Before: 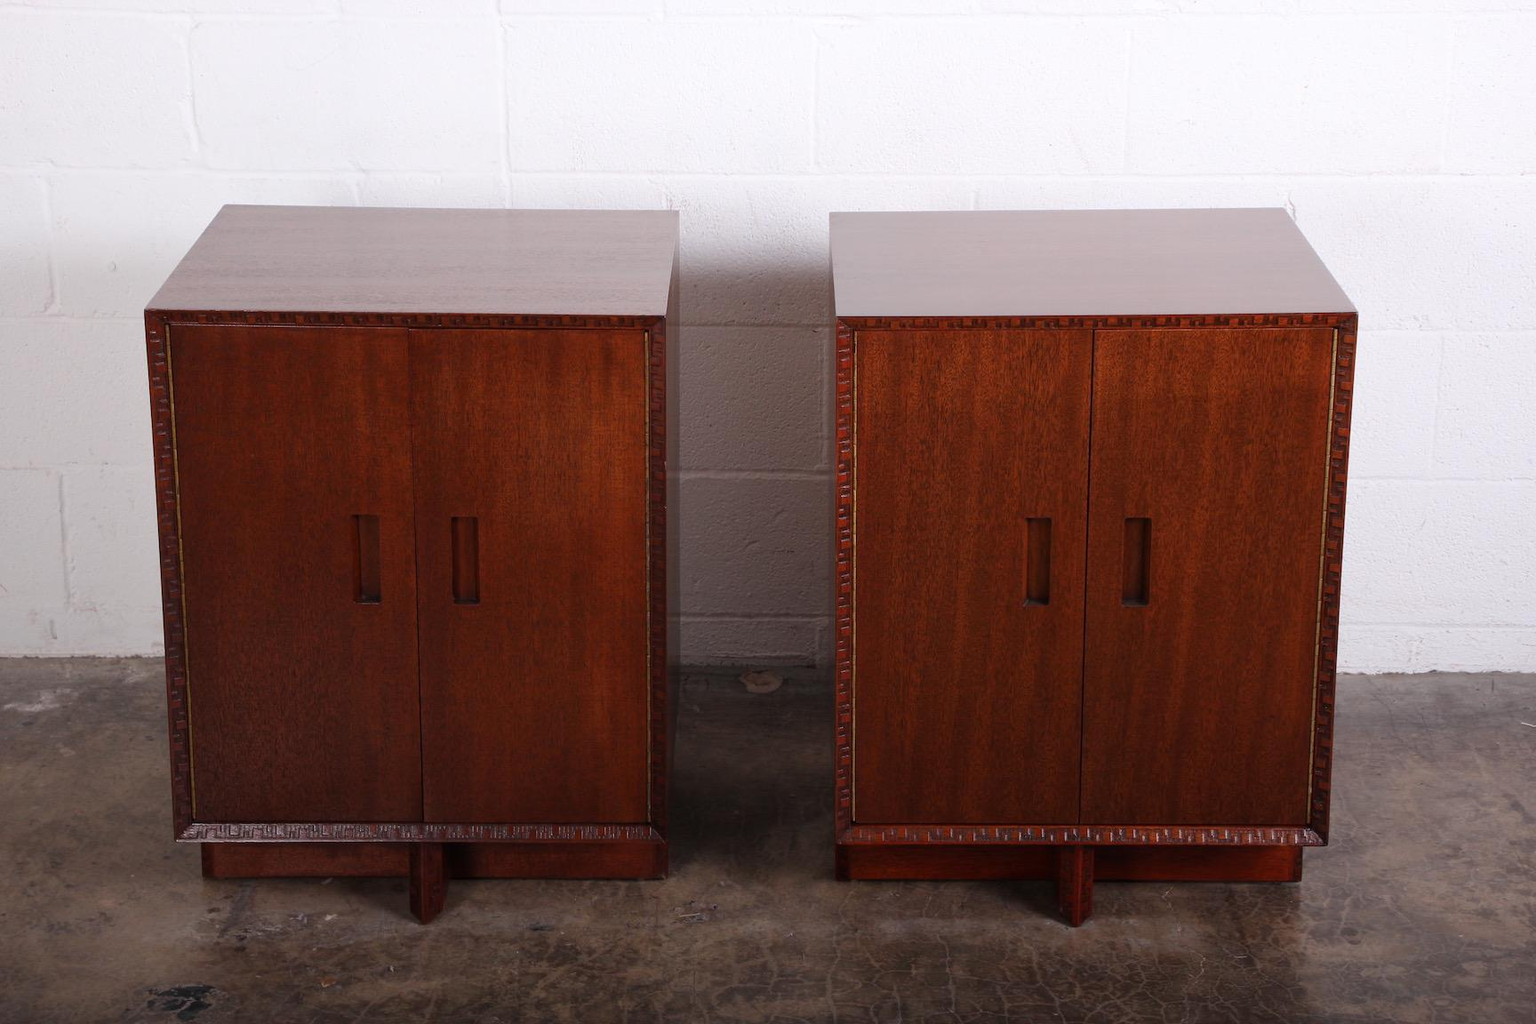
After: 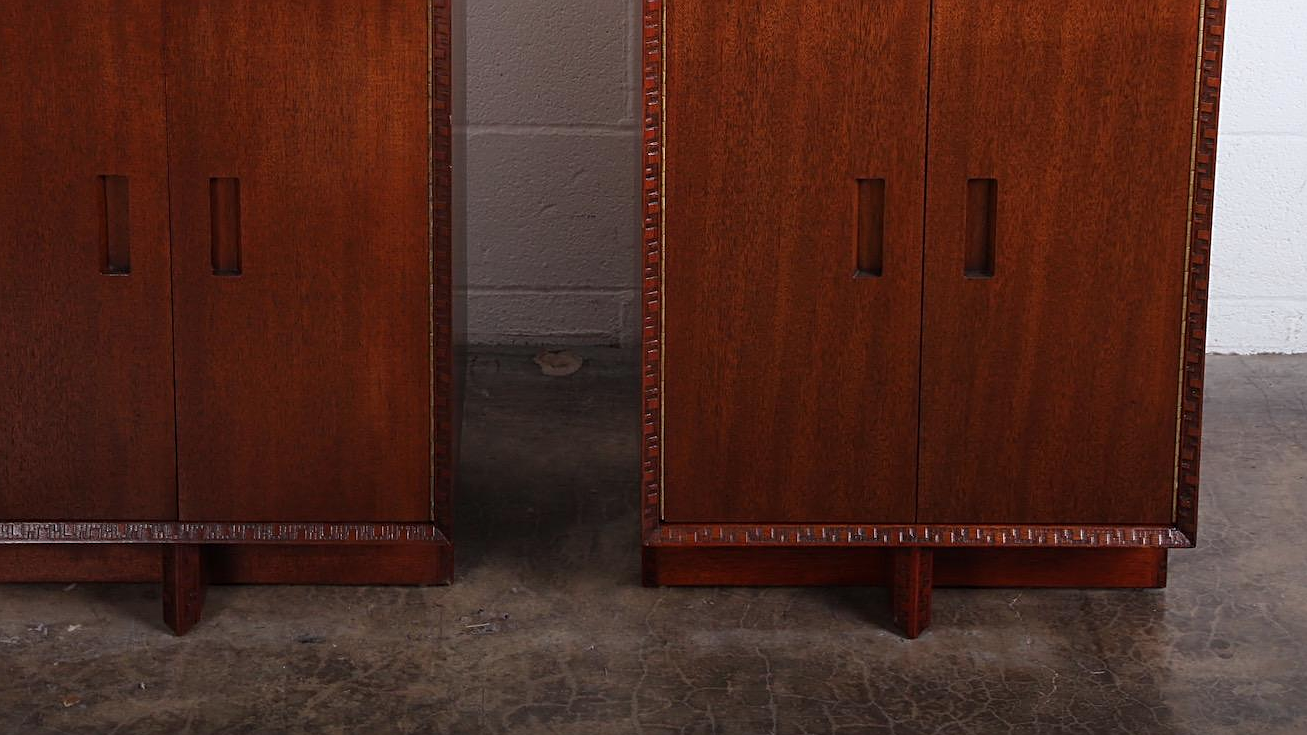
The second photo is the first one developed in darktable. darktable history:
crop and rotate: left 17.299%, top 35.115%, right 7.015%, bottom 1.024%
white balance: red 0.978, blue 0.999
sharpen: on, module defaults
